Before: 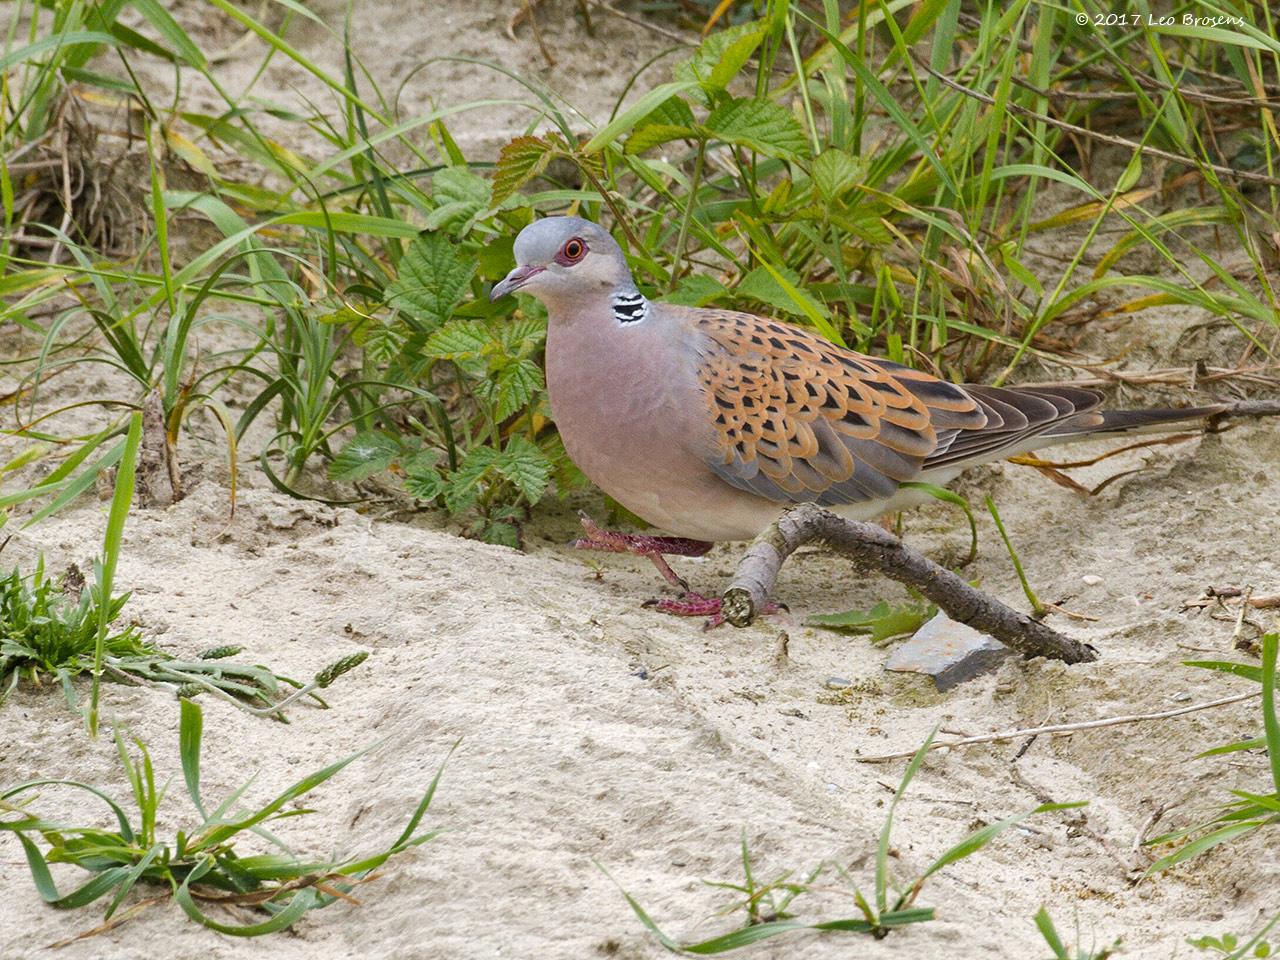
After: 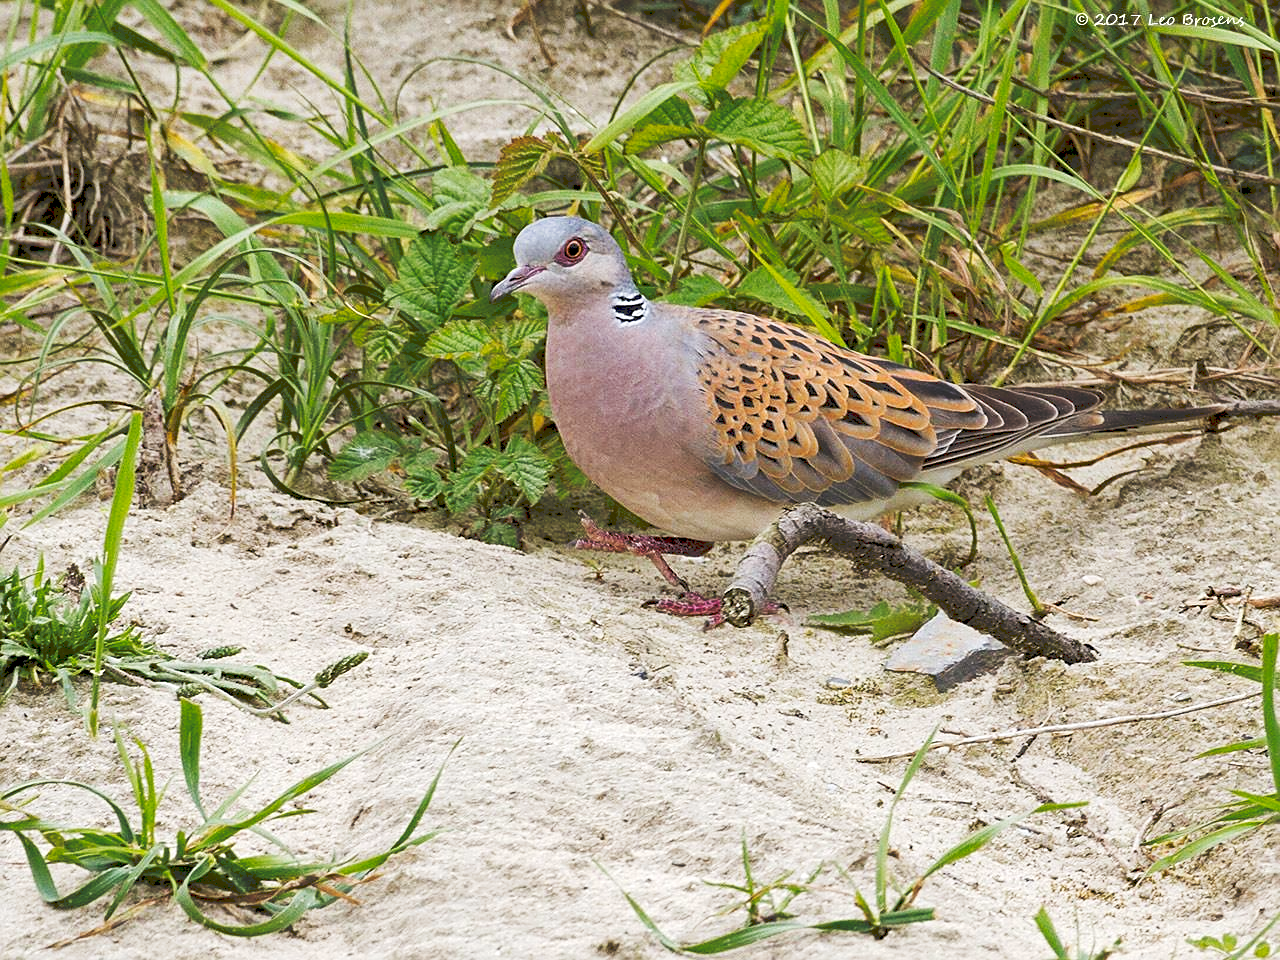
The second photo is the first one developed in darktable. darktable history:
tone curve: curves: ch0 [(0, 0) (0.003, 0.169) (0.011, 0.173) (0.025, 0.177) (0.044, 0.184) (0.069, 0.191) (0.1, 0.199) (0.136, 0.206) (0.177, 0.221) (0.224, 0.248) (0.277, 0.284) (0.335, 0.344) (0.399, 0.413) (0.468, 0.497) (0.543, 0.594) (0.623, 0.691) (0.709, 0.779) (0.801, 0.868) (0.898, 0.931) (1, 1)], preserve colors none
sharpen: on, module defaults
exposure: black level correction 0.011, compensate highlight preservation false
